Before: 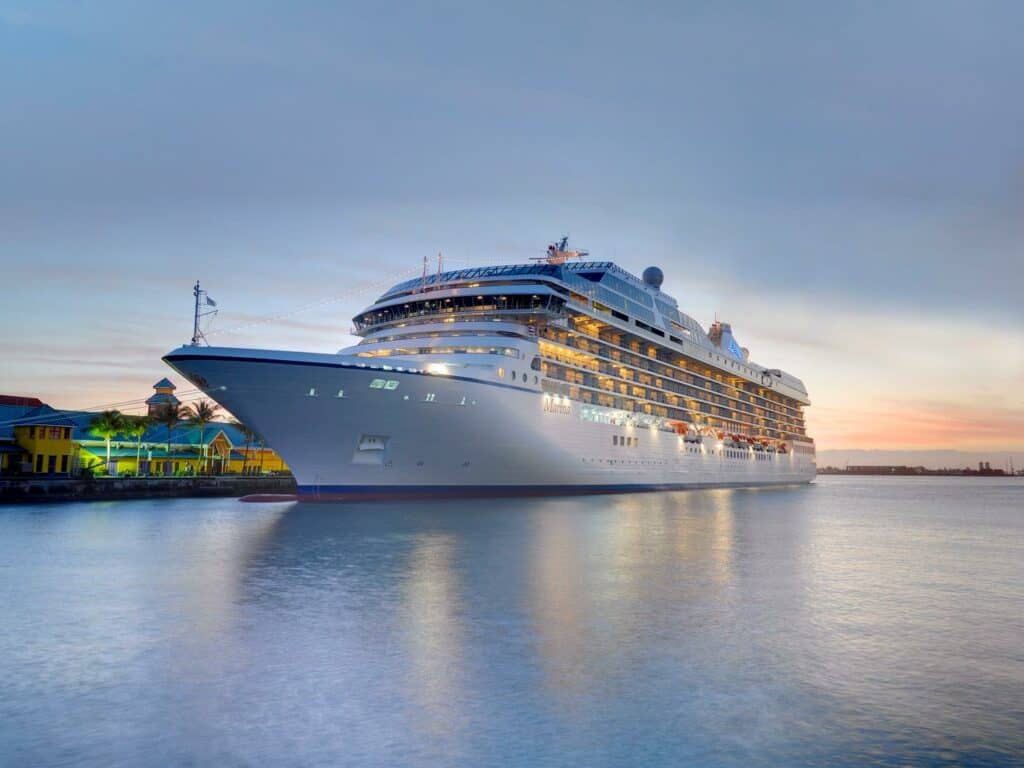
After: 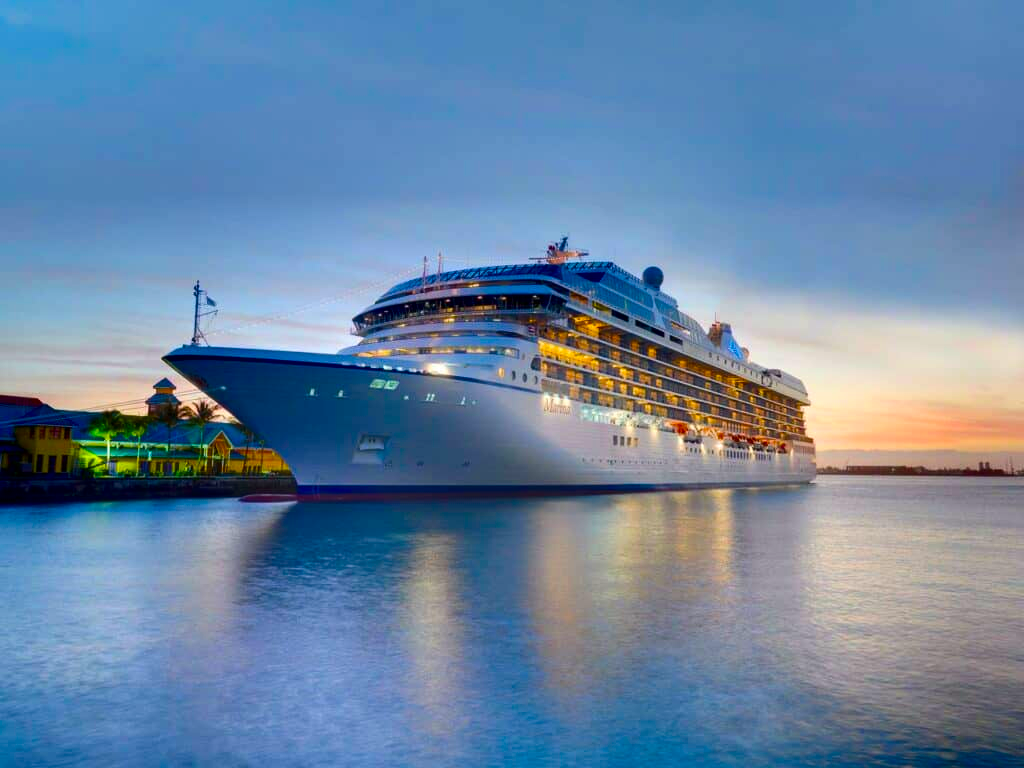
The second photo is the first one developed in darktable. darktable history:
contrast brightness saturation: contrast 0.121, brightness -0.122, saturation 0.196
velvia: strength 32.04%, mid-tones bias 0.202
